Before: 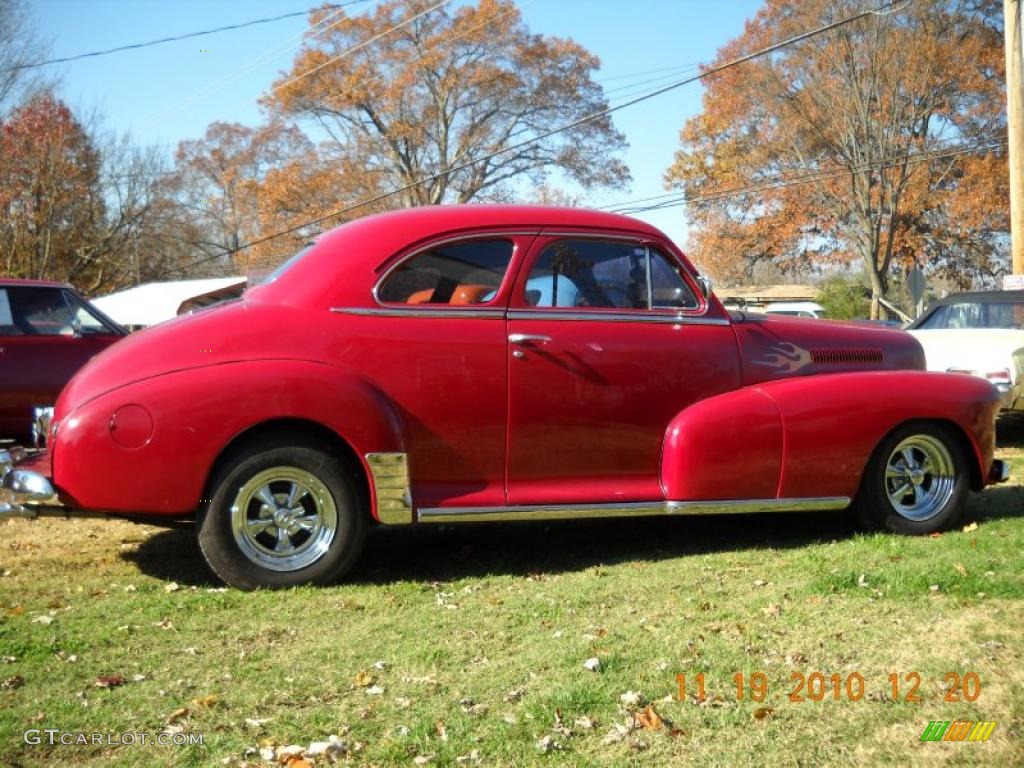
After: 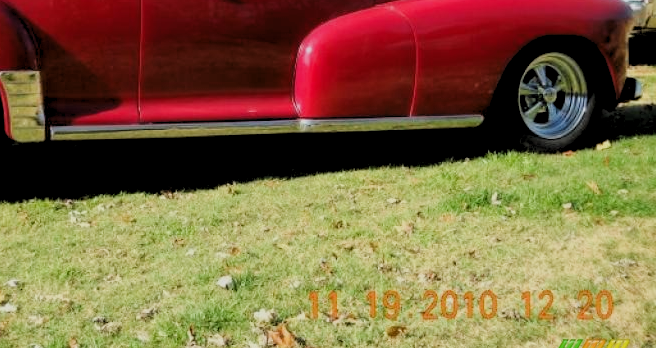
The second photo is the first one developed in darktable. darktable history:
levels: black 0.025%, gray 50.87%, levels [0.073, 0.497, 0.972]
filmic rgb: black relative exposure -7.43 EV, white relative exposure 4.86 EV, threshold 5.97 EV, hardness 3.39, enable highlight reconstruction true
crop and rotate: left 35.932%, top 49.812%, bottom 4.864%
